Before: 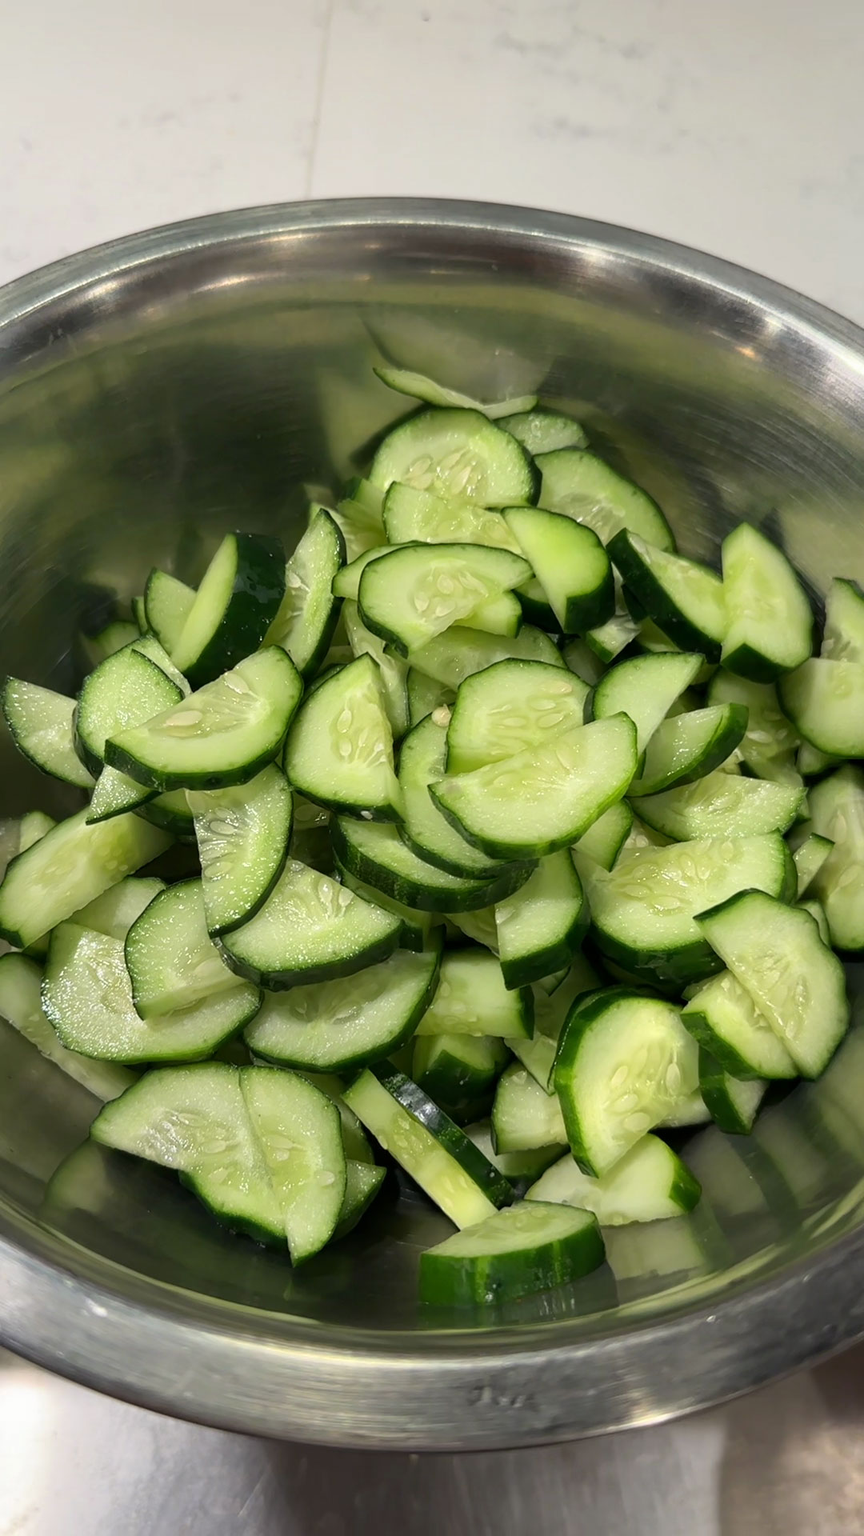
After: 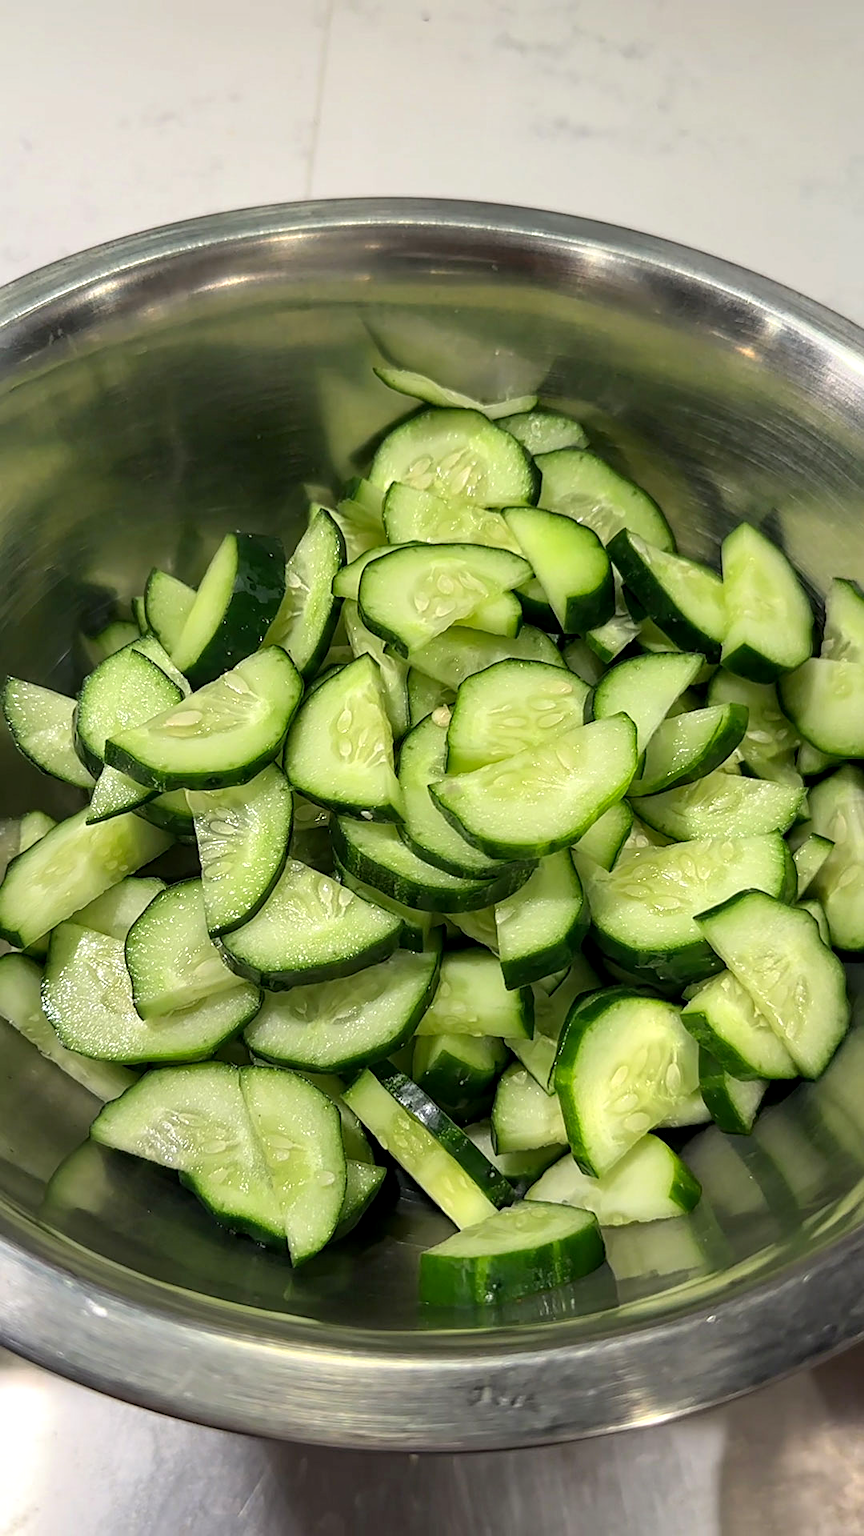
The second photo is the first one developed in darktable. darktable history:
sharpen: on, module defaults
contrast brightness saturation: contrast 0.03, brightness 0.06, saturation 0.13
local contrast: highlights 83%, shadows 81%
